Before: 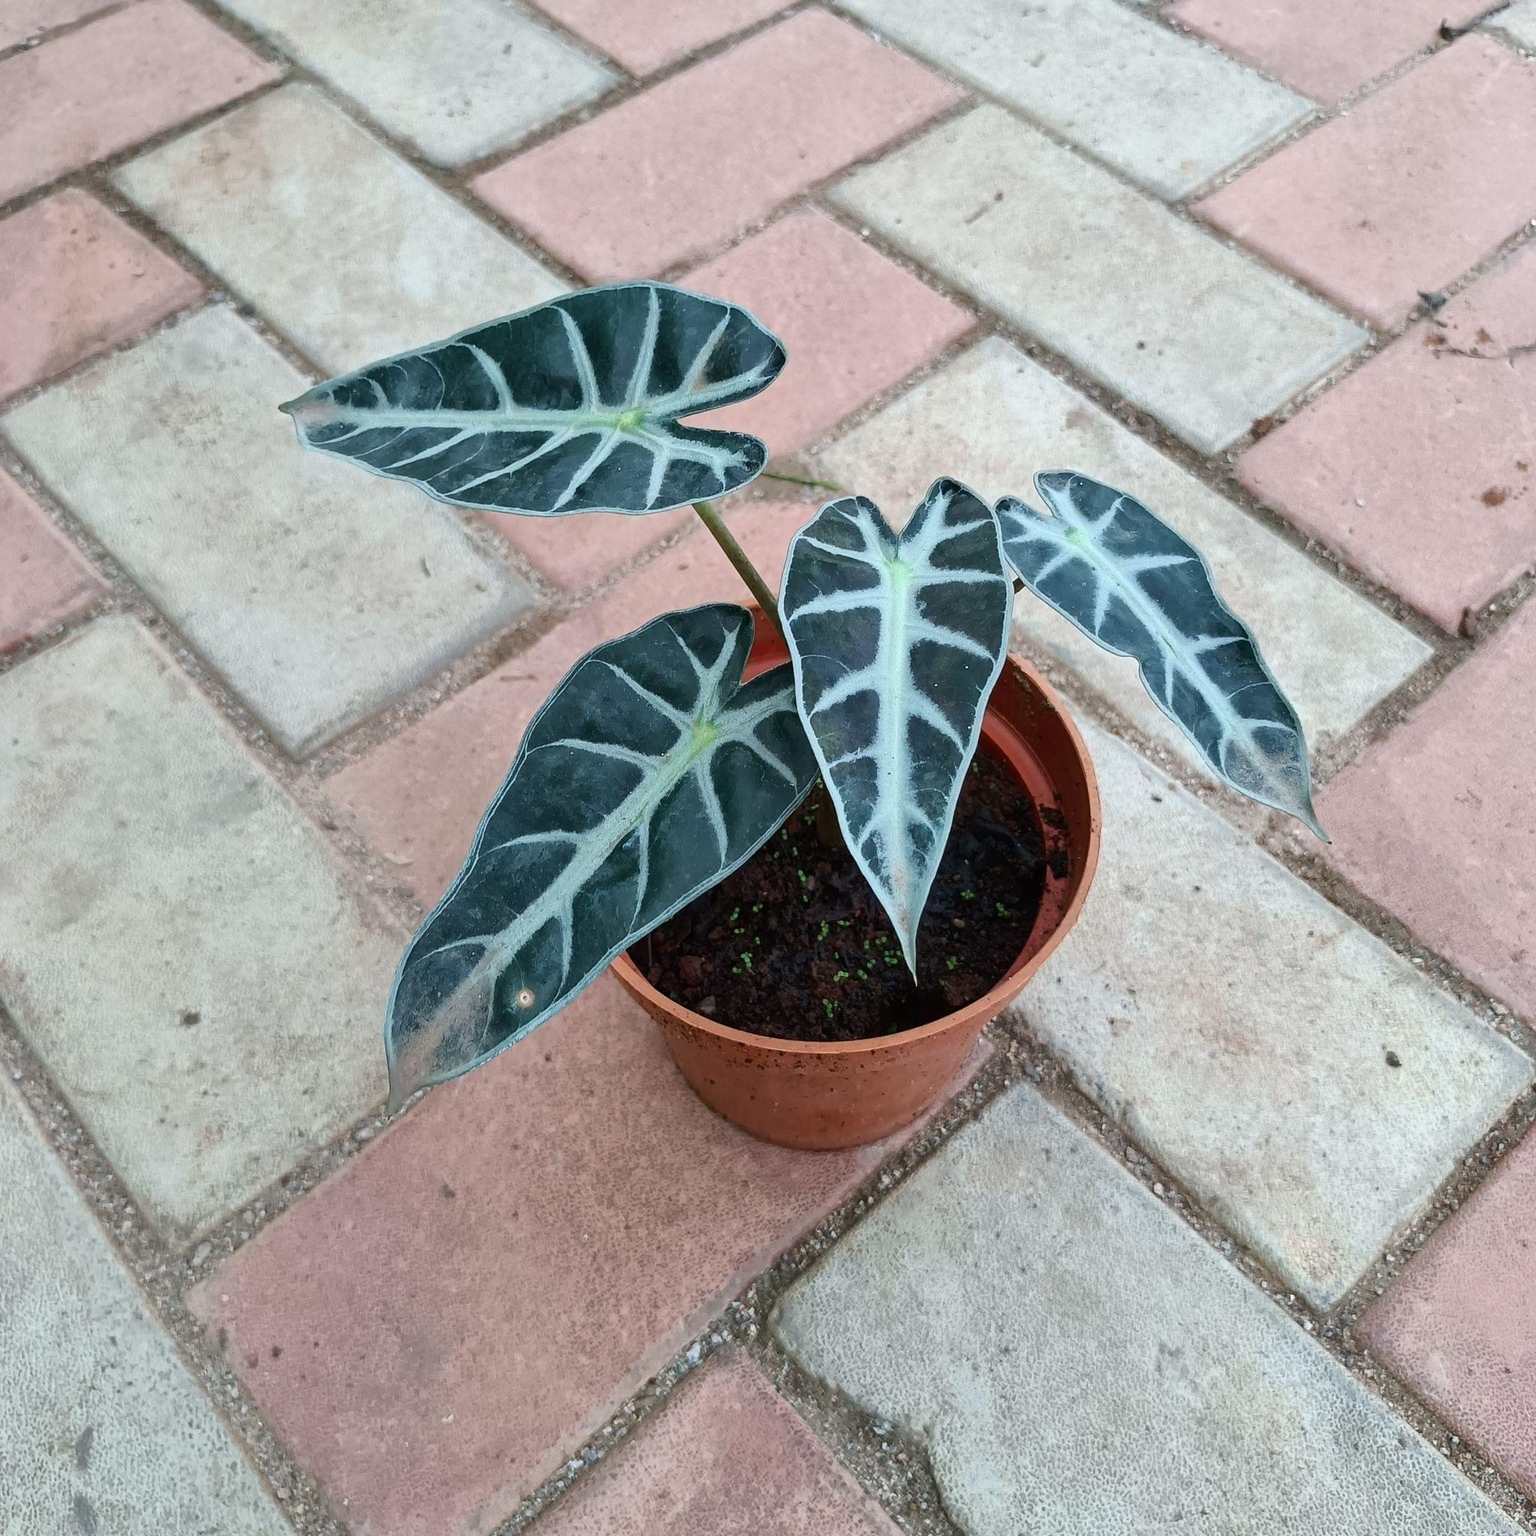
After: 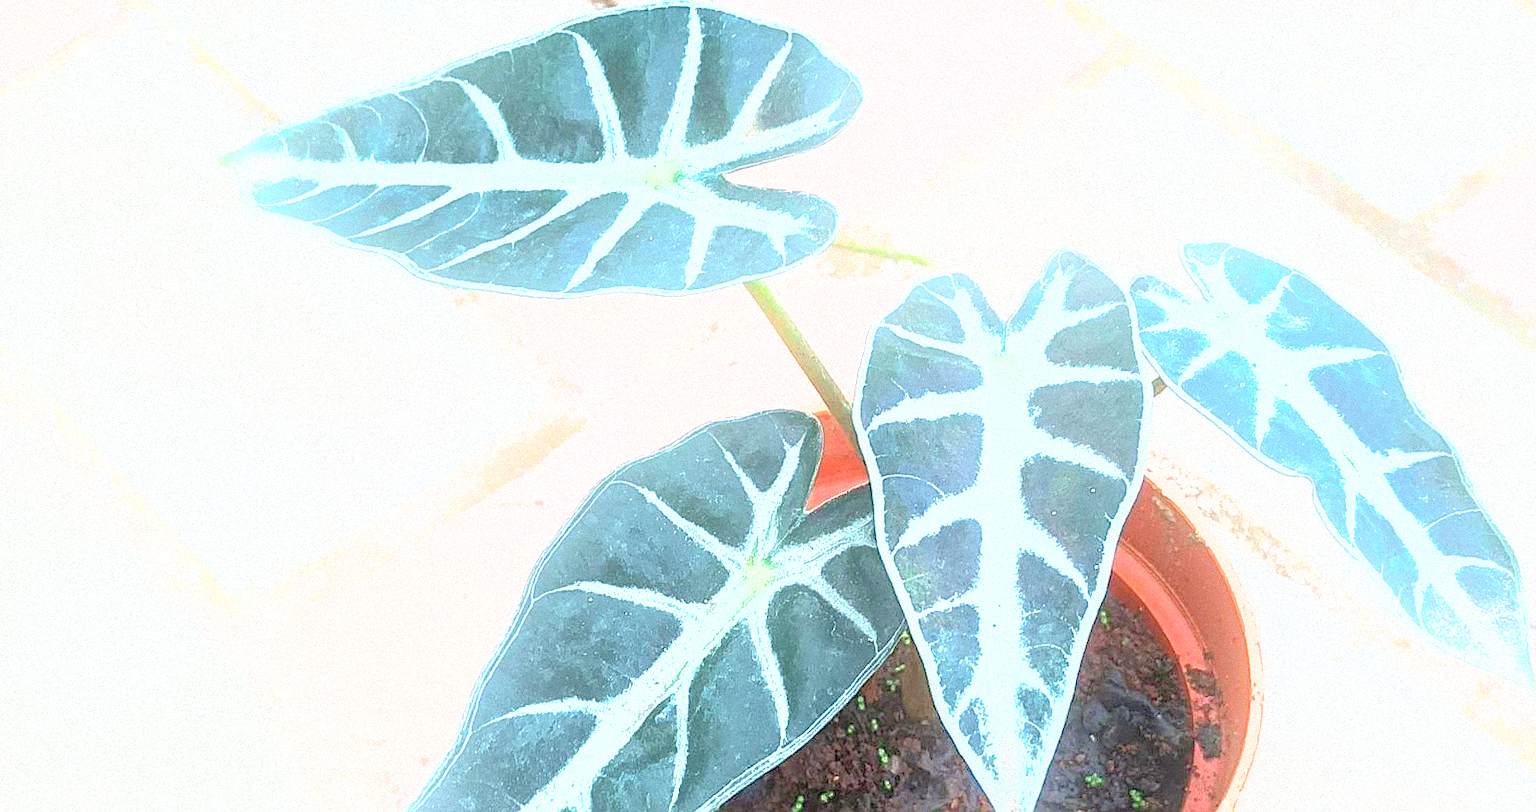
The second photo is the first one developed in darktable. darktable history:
local contrast: on, module defaults
crop: left 7.036%, top 18.398%, right 14.379%, bottom 40.043%
sharpen: amount 0.6
shadows and highlights: on, module defaults
grain: mid-tones bias 0%
exposure: black level correction 0, exposure 1.9 EV, compensate highlight preservation false
bloom: size 16%, threshold 98%, strength 20%
